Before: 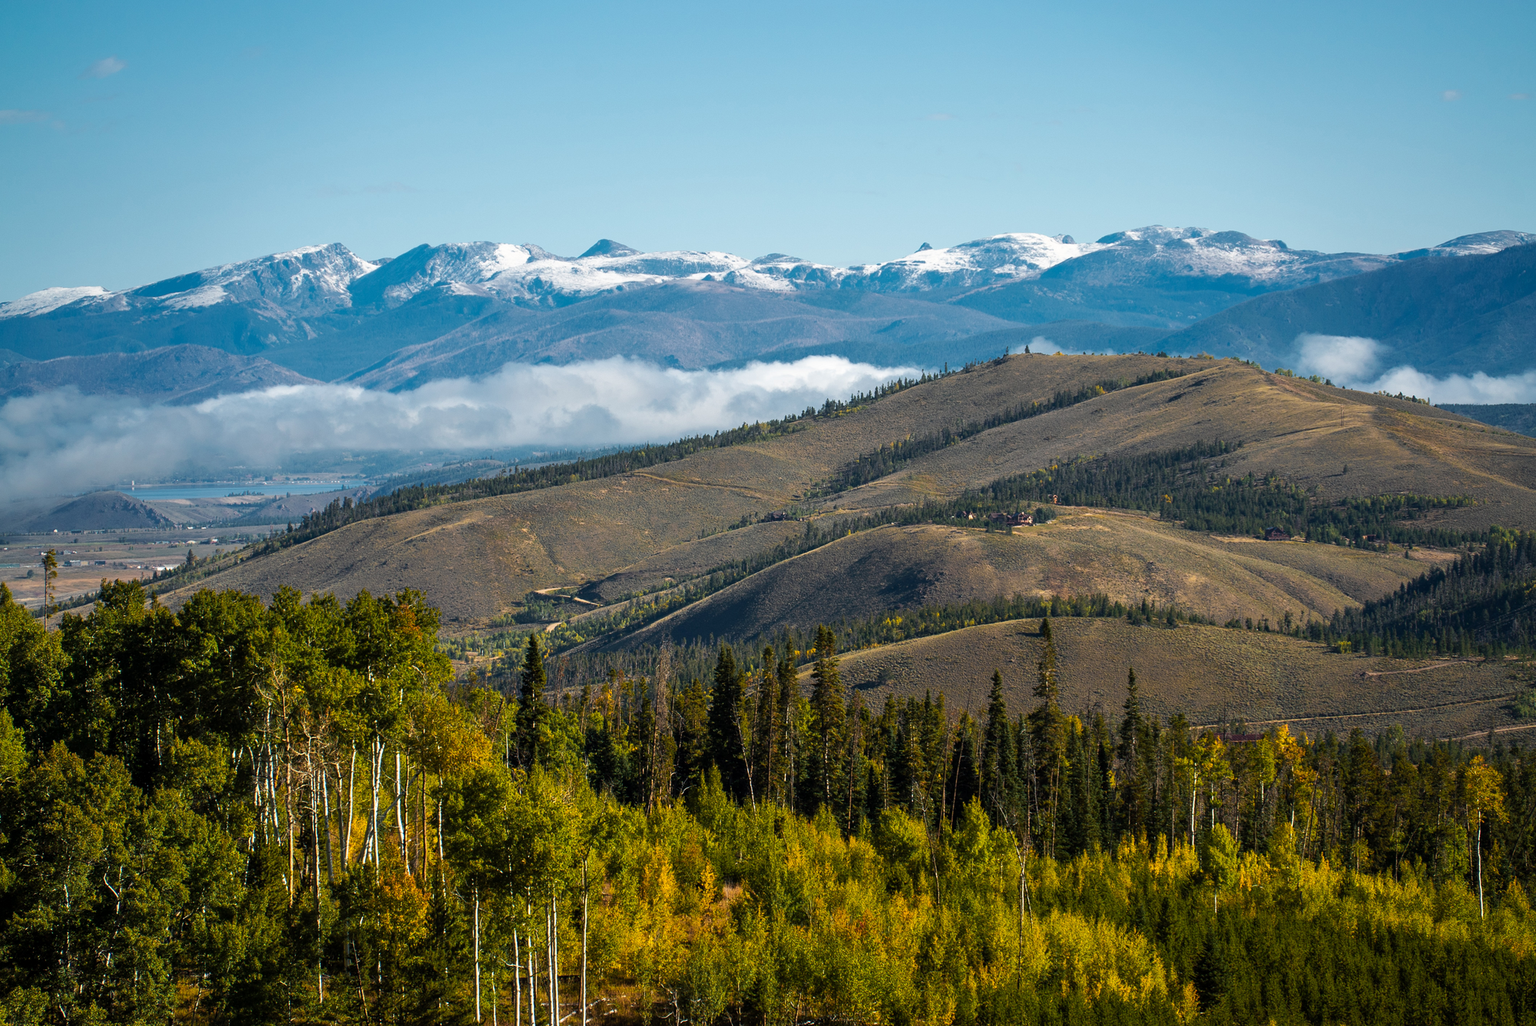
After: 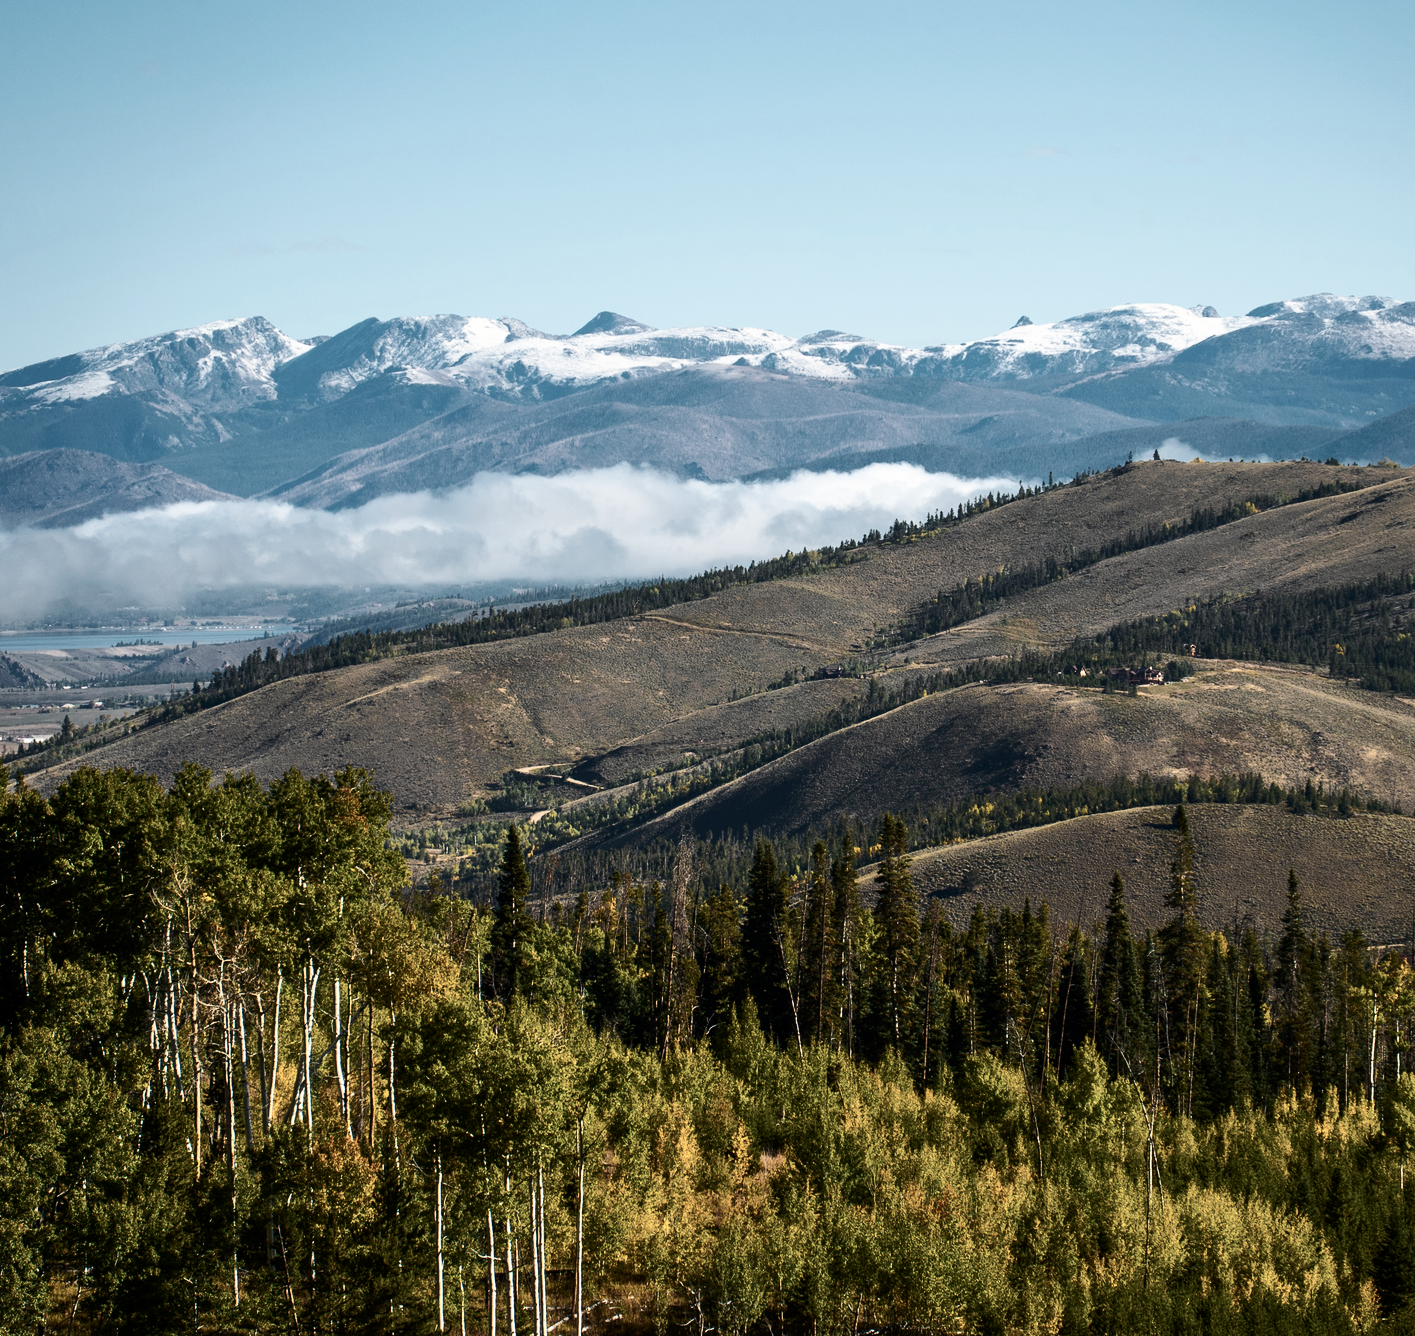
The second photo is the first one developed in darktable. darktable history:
crop and rotate: left 9.061%, right 20.142%
contrast brightness saturation: contrast 0.25, saturation -0.31
